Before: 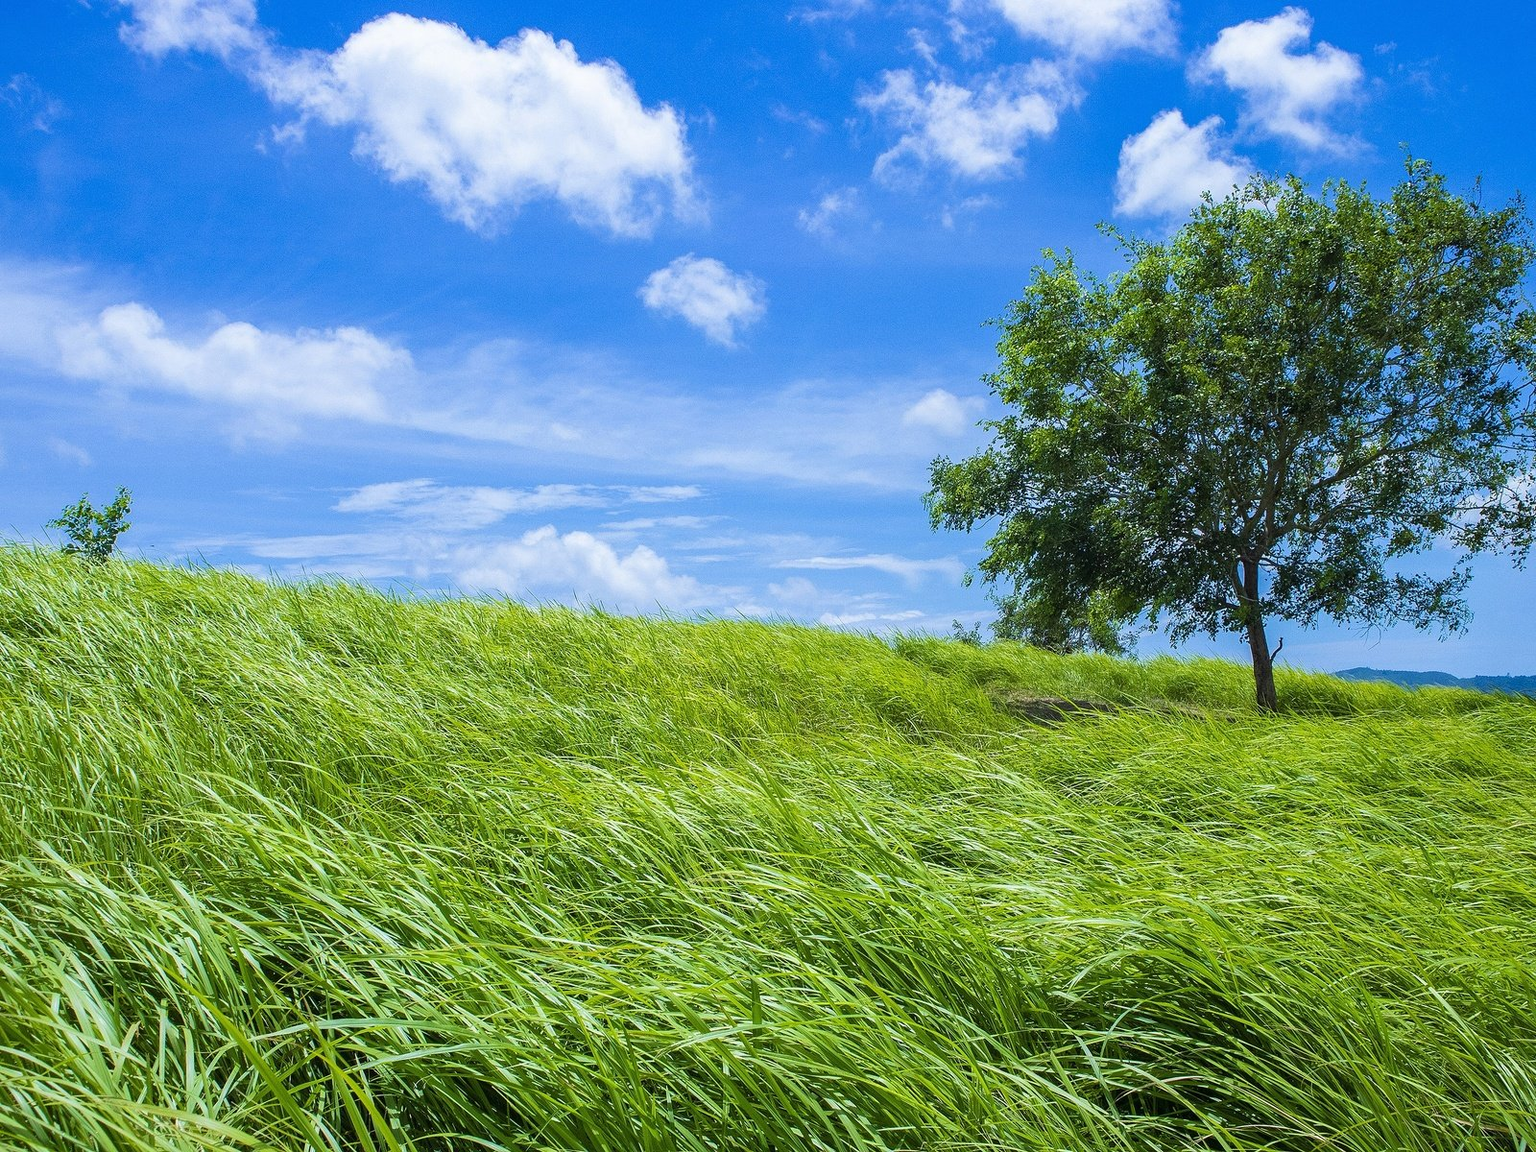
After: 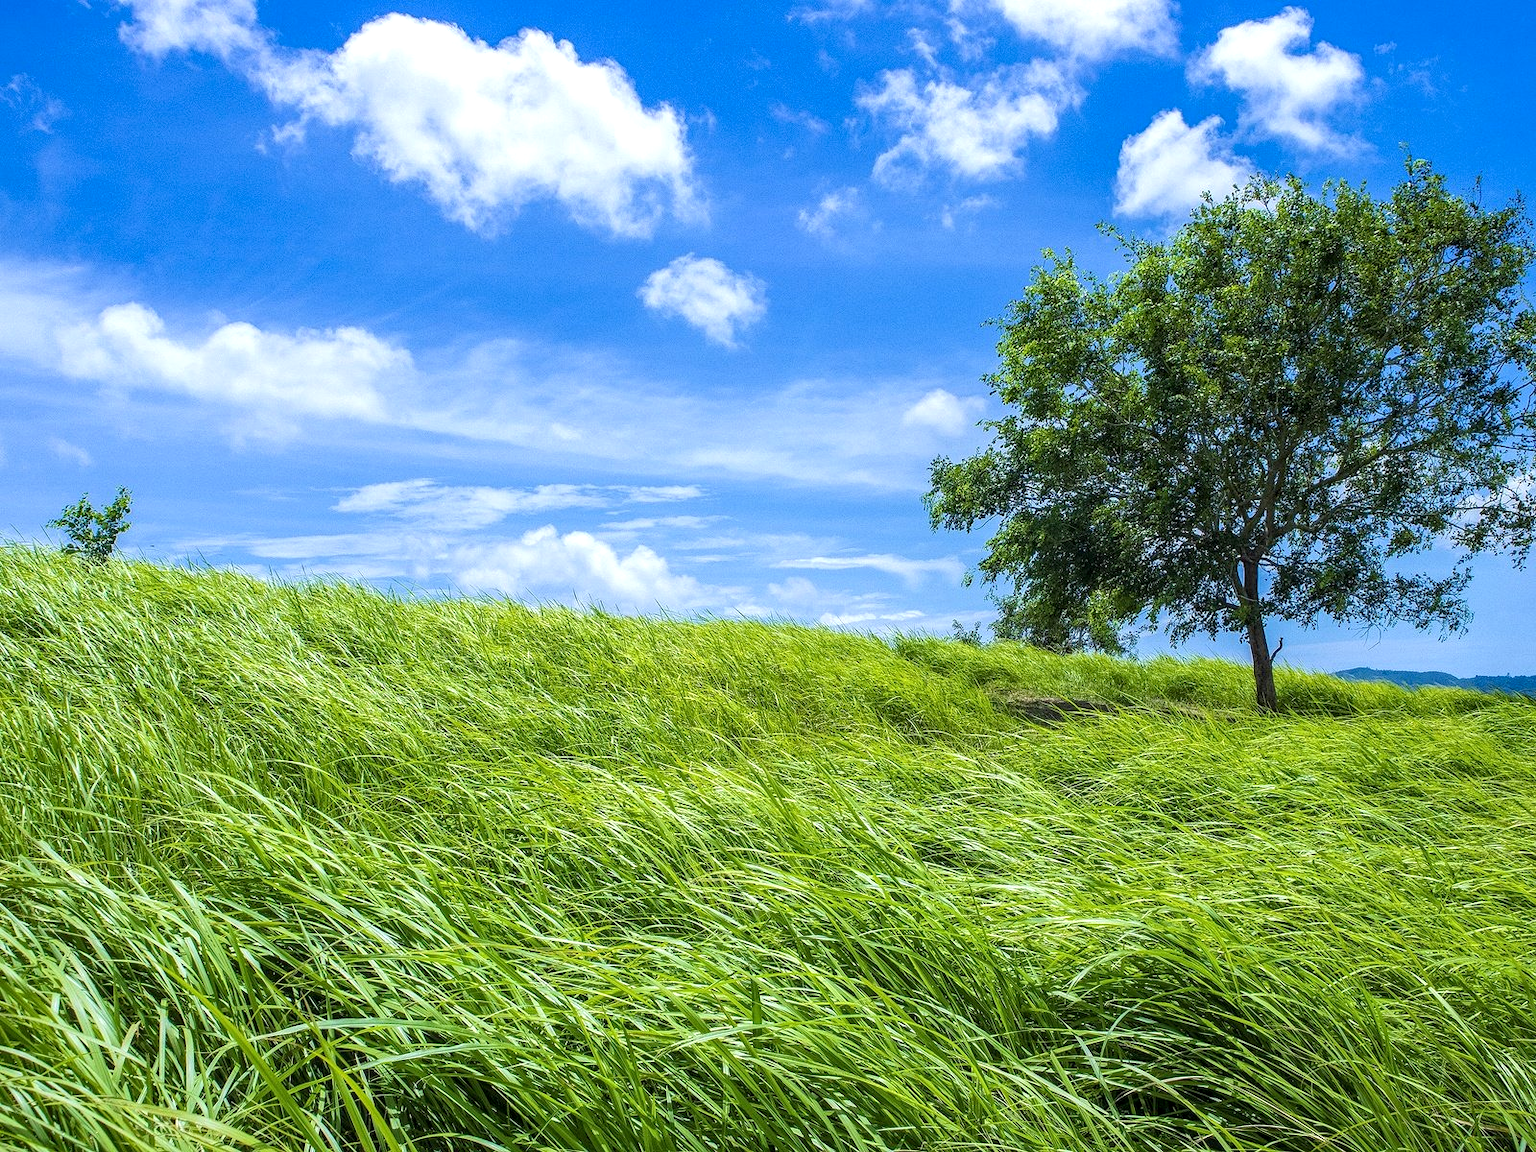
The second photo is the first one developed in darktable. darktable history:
local contrast: highlights 55%, shadows 52%, detail 130%, midtone range 0.456
levels: levels [0, 0.474, 0.947]
